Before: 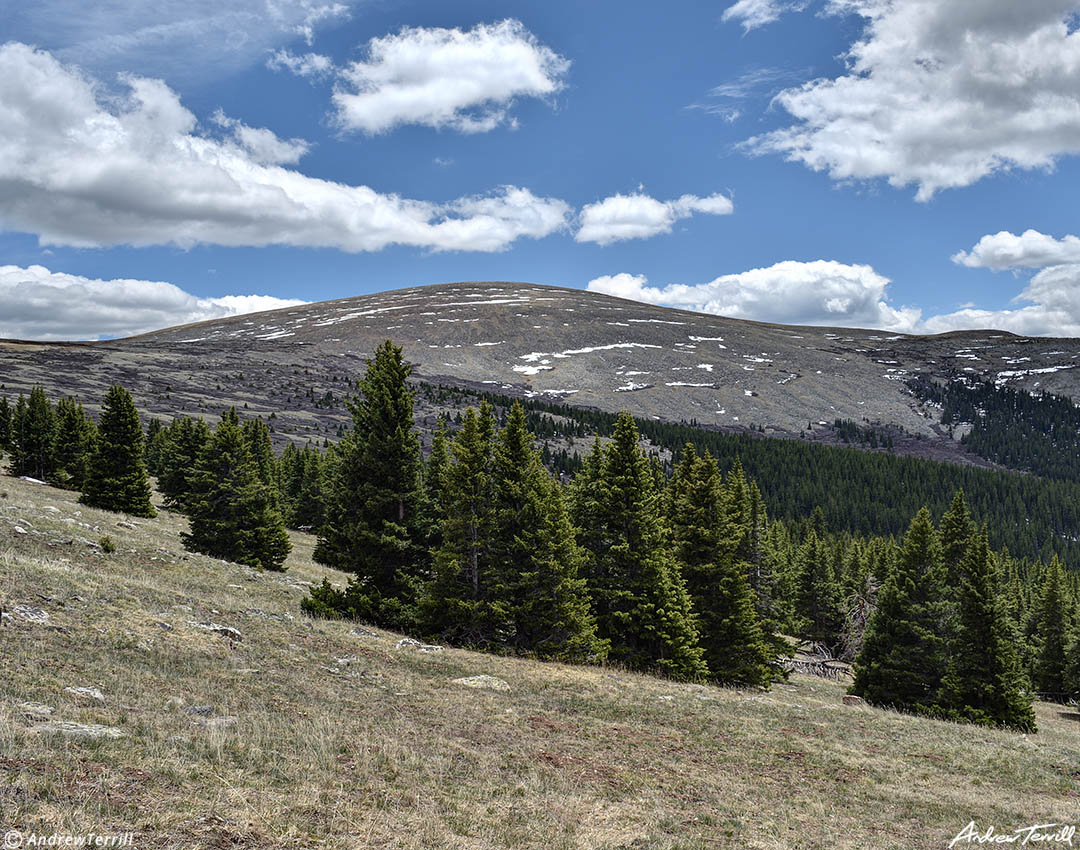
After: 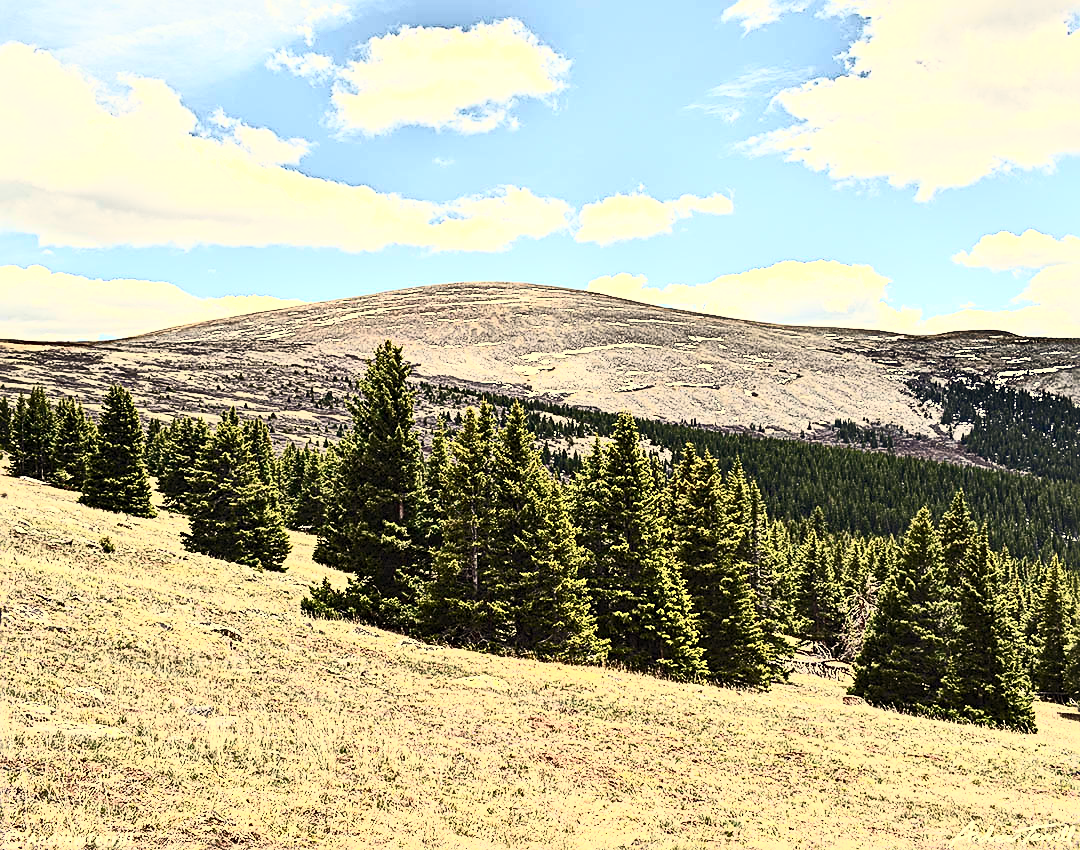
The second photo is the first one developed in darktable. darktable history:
exposure: exposure 0.74 EV, compensate highlight preservation false
white balance: red 1.123, blue 0.83
contrast brightness saturation: contrast 0.62, brightness 0.34, saturation 0.14
sharpen: radius 3.119
